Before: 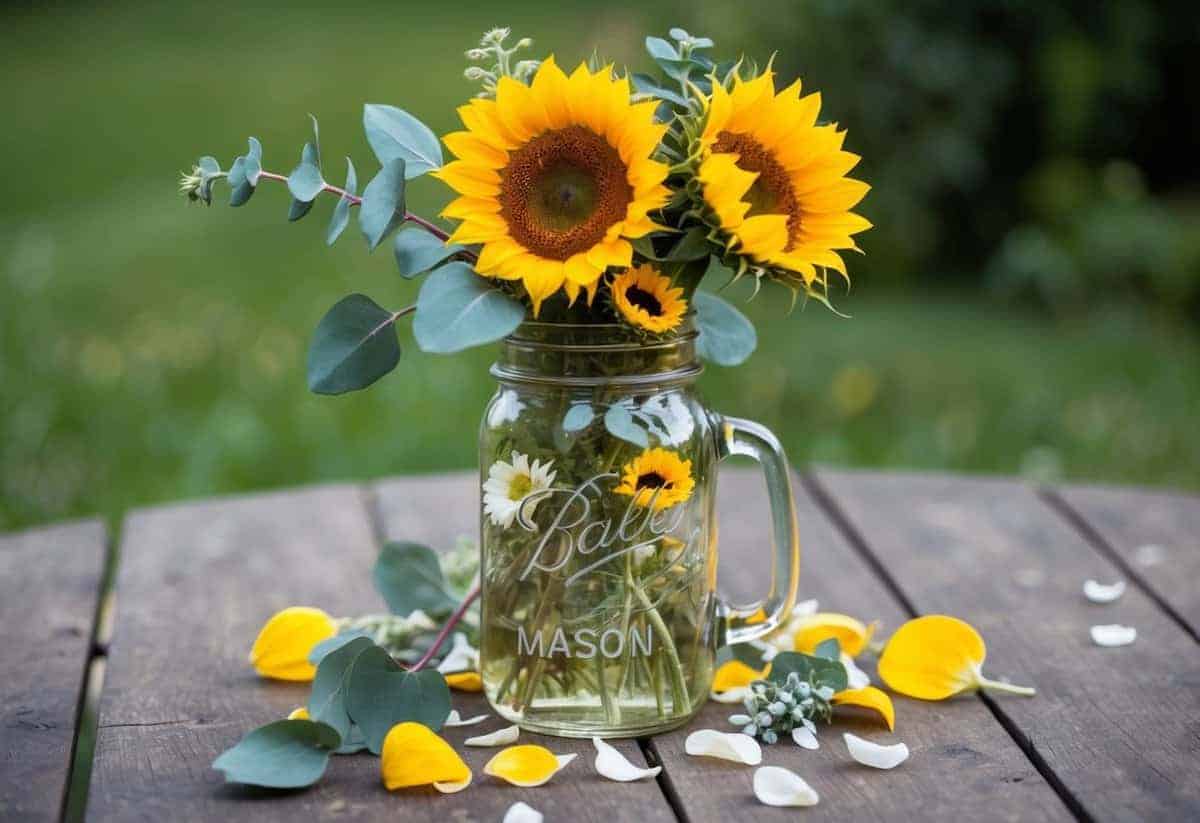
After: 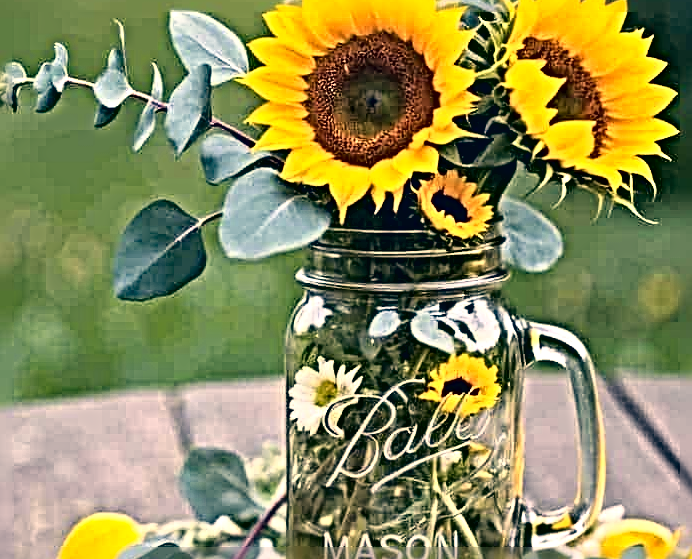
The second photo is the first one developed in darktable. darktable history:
color correction: highlights a* 10.27, highlights b* 14.38, shadows a* -10.26, shadows b* -14.83
crop: left 16.182%, top 11.513%, right 26.094%, bottom 20.469%
sharpen: radius 6.248, amount 1.817, threshold 0.078
tone curve: curves: ch0 [(0, 0) (0.003, 0.025) (0.011, 0.025) (0.025, 0.029) (0.044, 0.035) (0.069, 0.053) (0.1, 0.083) (0.136, 0.118) (0.177, 0.163) (0.224, 0.22) (0.277, 0.295) (0.335, 0.371) (0.399, 0.444) (0.468, 0.524) (0.543, 0.618) (0.623, 0.702) (0.709, 0.79) (0.801, 0.89) (0.898, 0.973) (1, 1)], color space Lab, independent channels, preserve colors none
